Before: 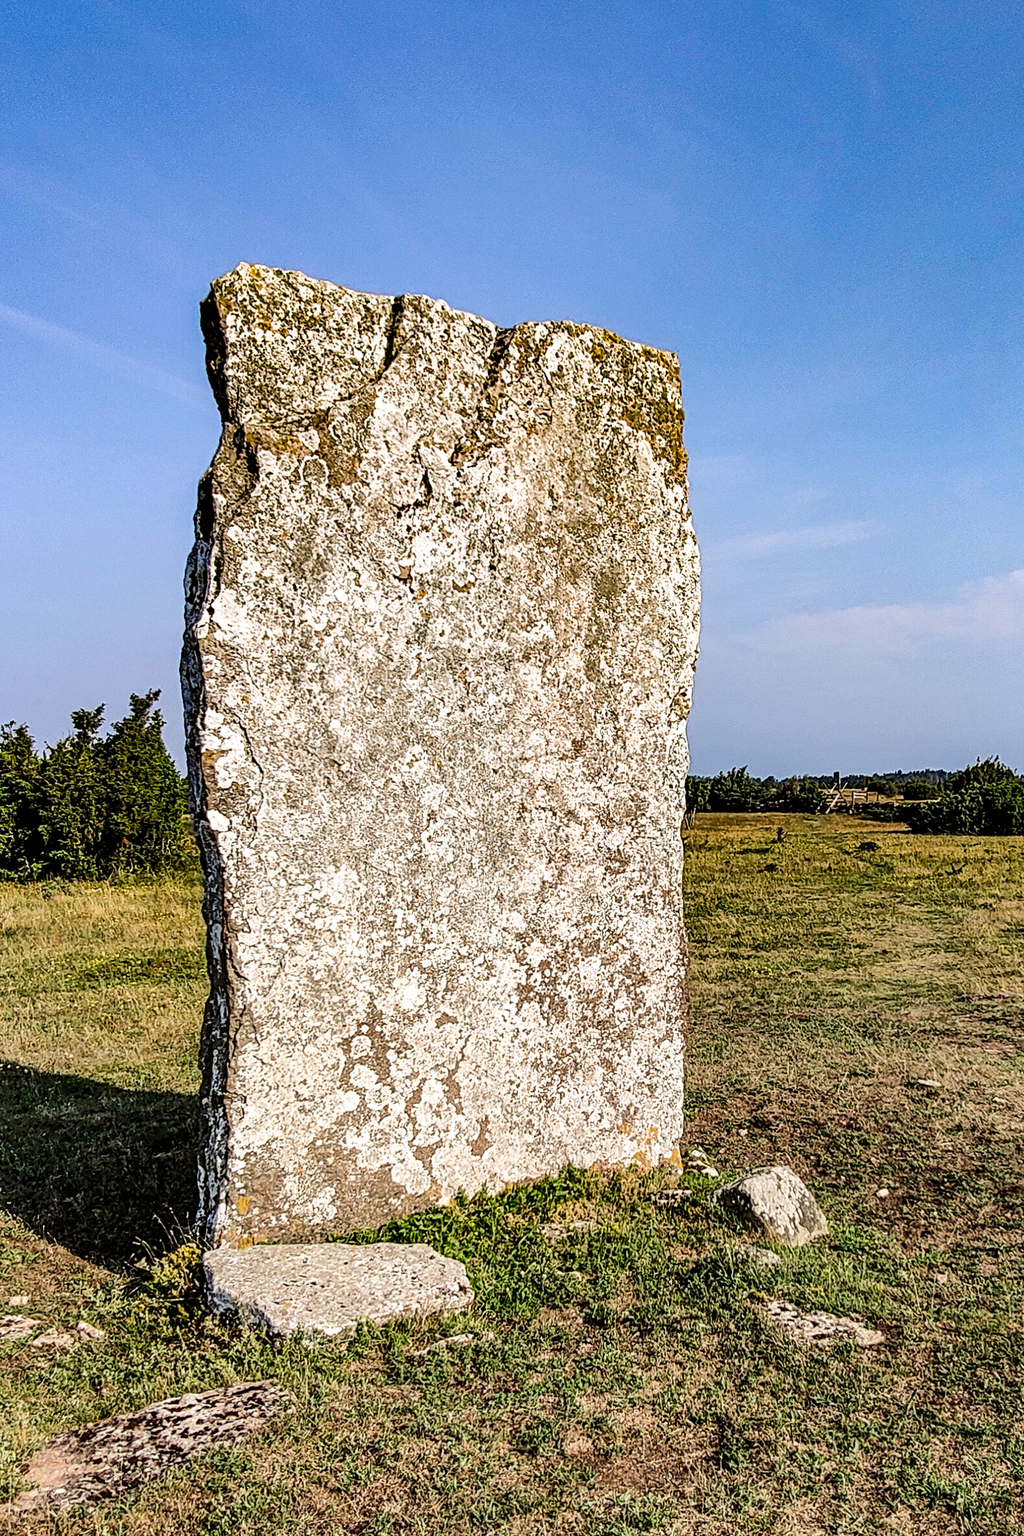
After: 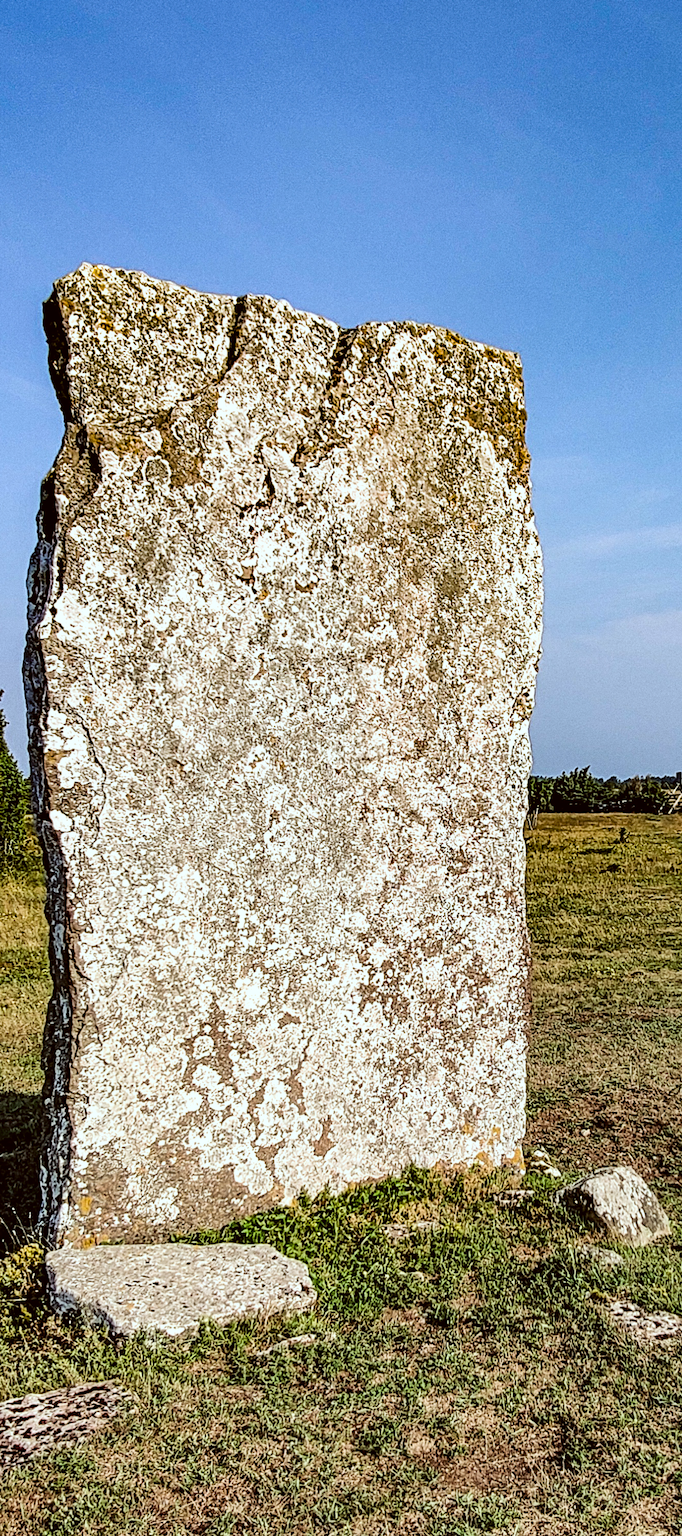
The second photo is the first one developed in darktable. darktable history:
grain: coarseness 0.09 ISO
crop: left 15.419%, right 17.914%
color correction: highlights a* -4.98, highlights b* -3.76, shadows a* 3.83, shadows b* 4.08
